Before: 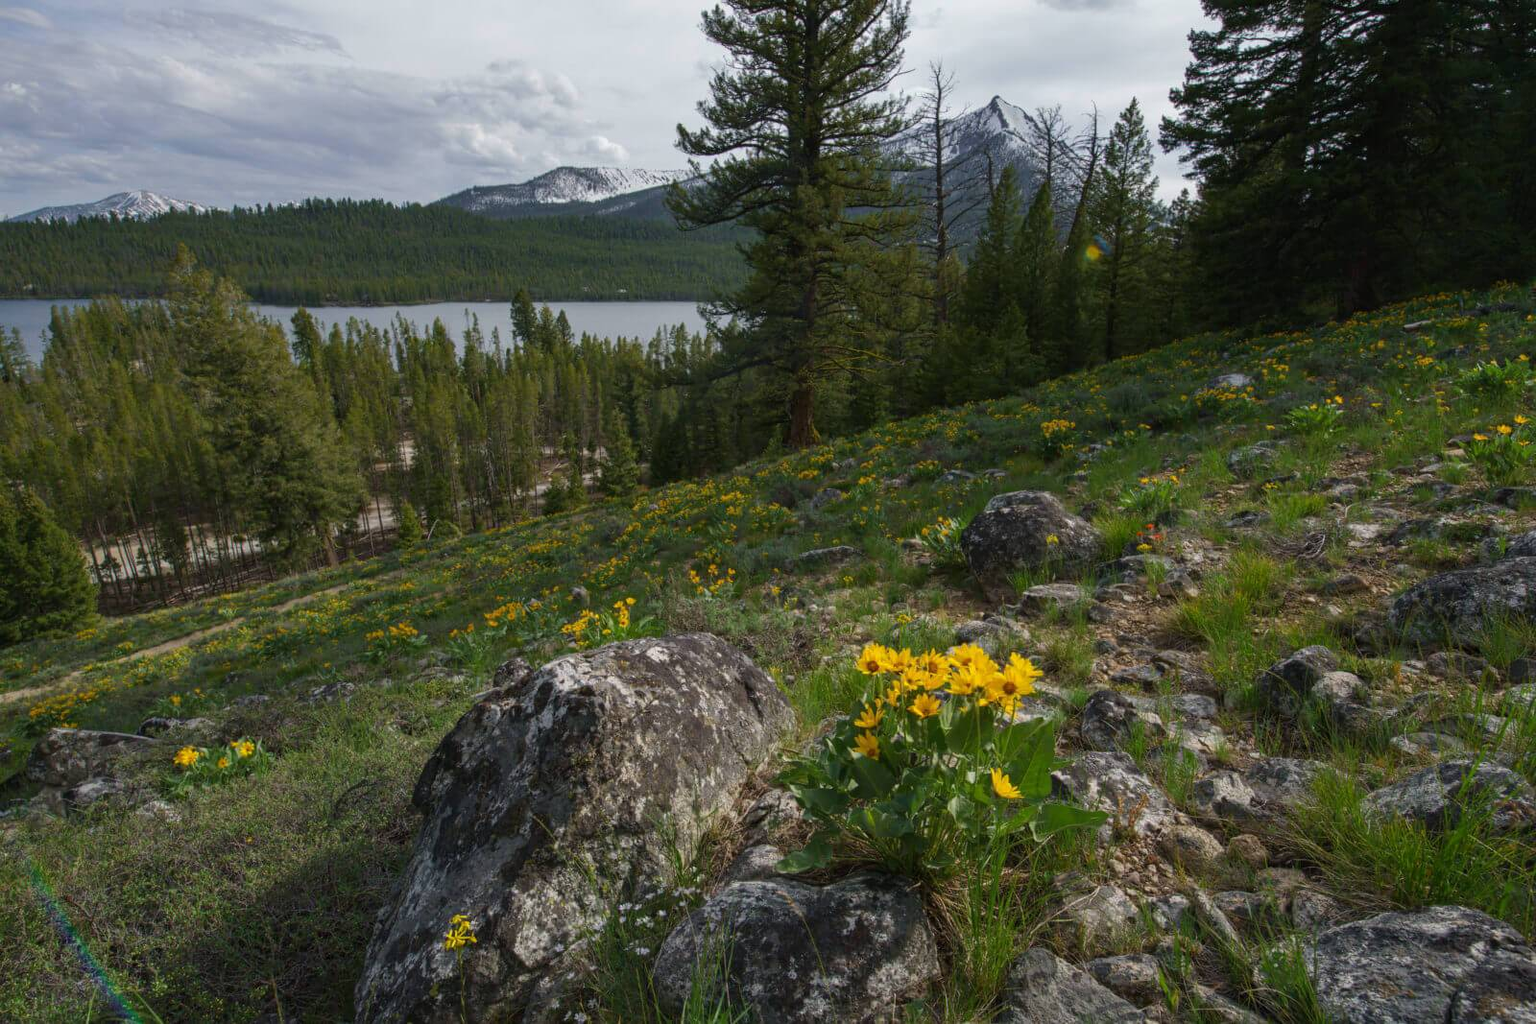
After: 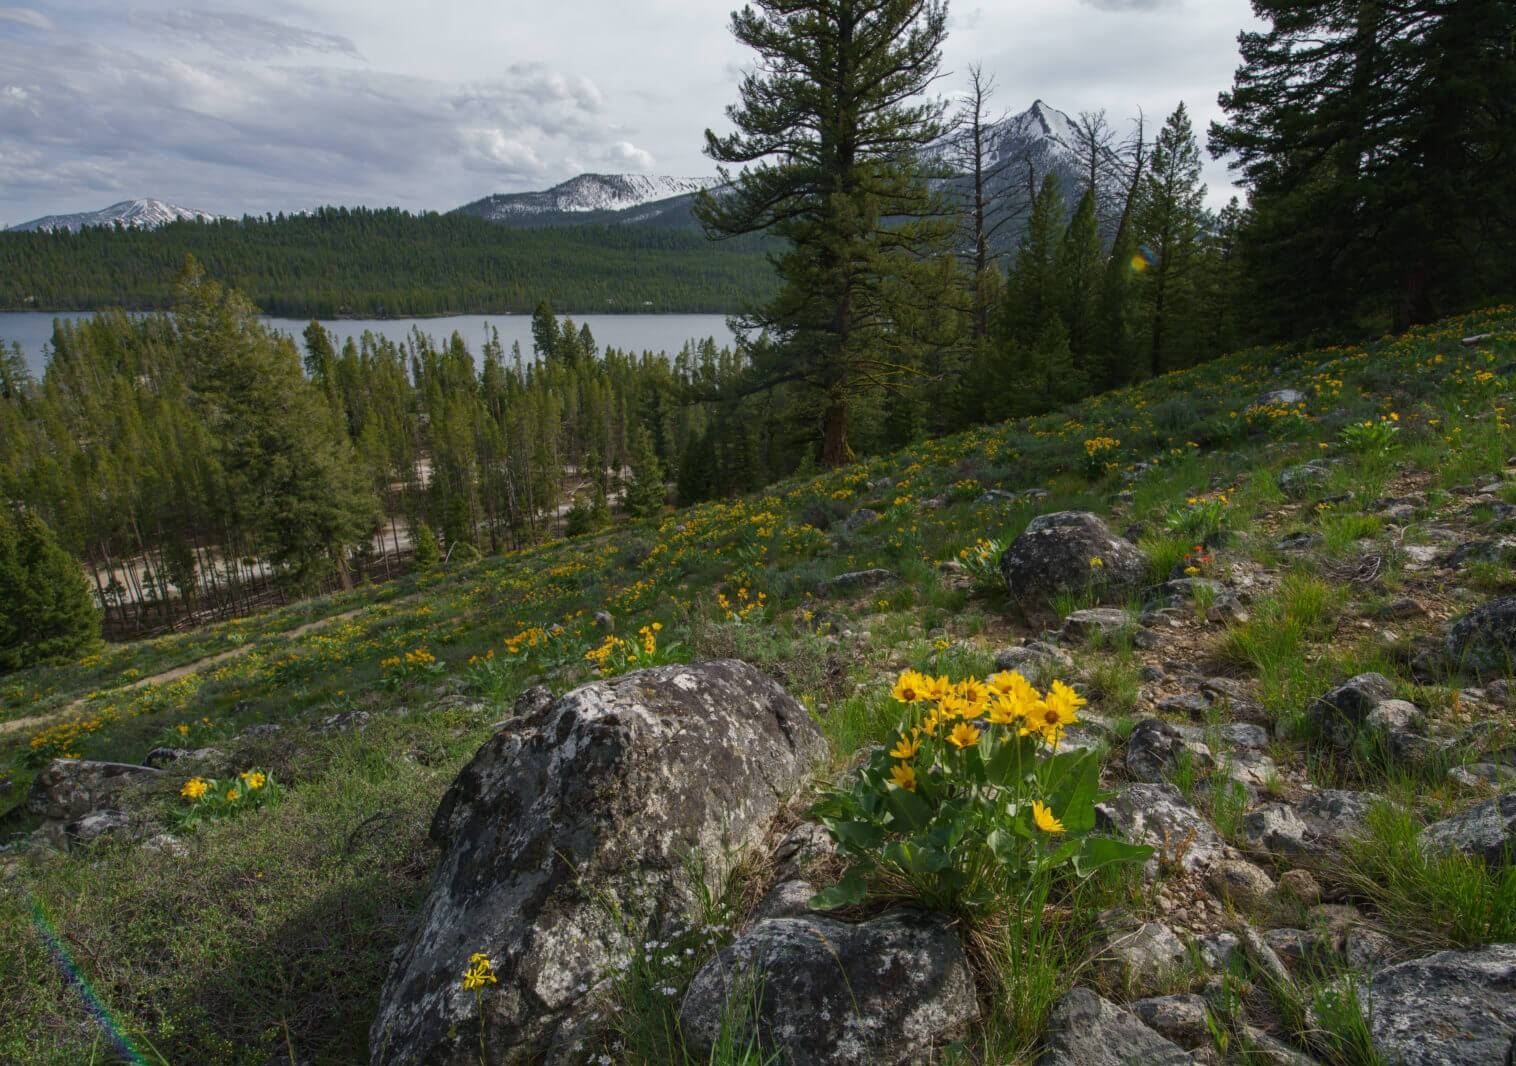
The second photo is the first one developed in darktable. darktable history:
crop and rotate: right 5.196%
